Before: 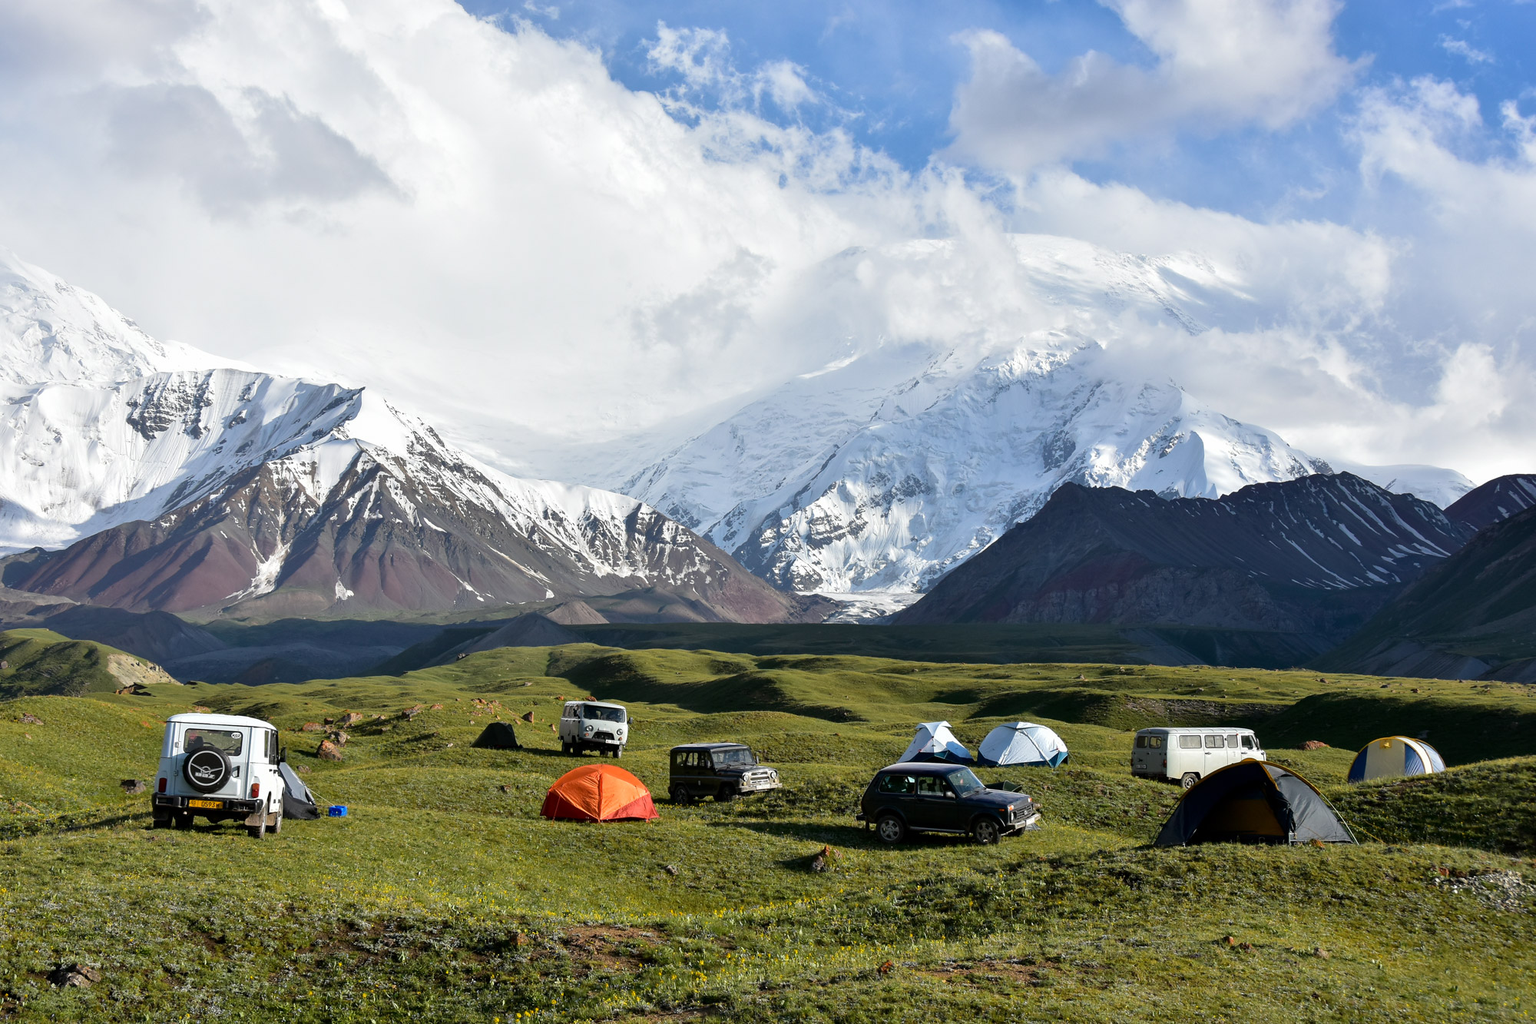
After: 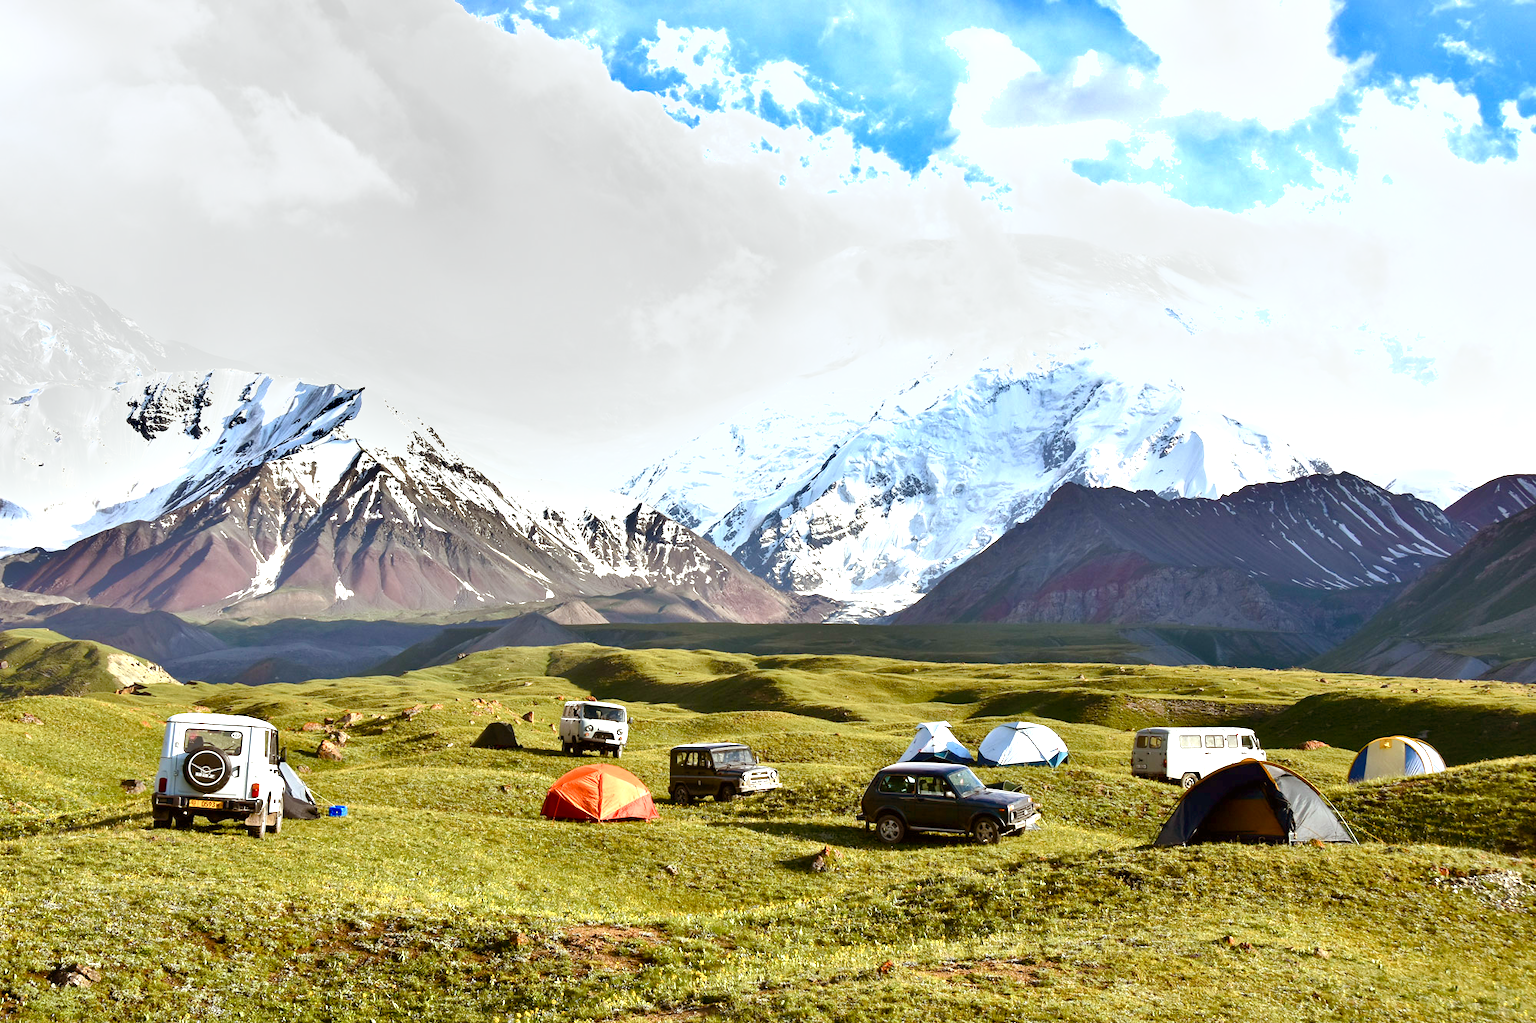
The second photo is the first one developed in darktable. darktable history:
shadows and highlights: soften with gaussian
color balance rgb: power › luminance 9.791%, power › chroma 2.802%, power › hue 59.54°, linear chroma grading › shadows -8.682%, linear chroma grading › global chroma 9.909%, perceptual saturation grading › global saturation 20%, perceptual saturation grading › highlights -49.817%, perceptual saturation grading › shadows 24.161%, global vibrance 14.757%
exposure: black level correction 0, exposure 1.186 EV, compensate highlight preservation false
